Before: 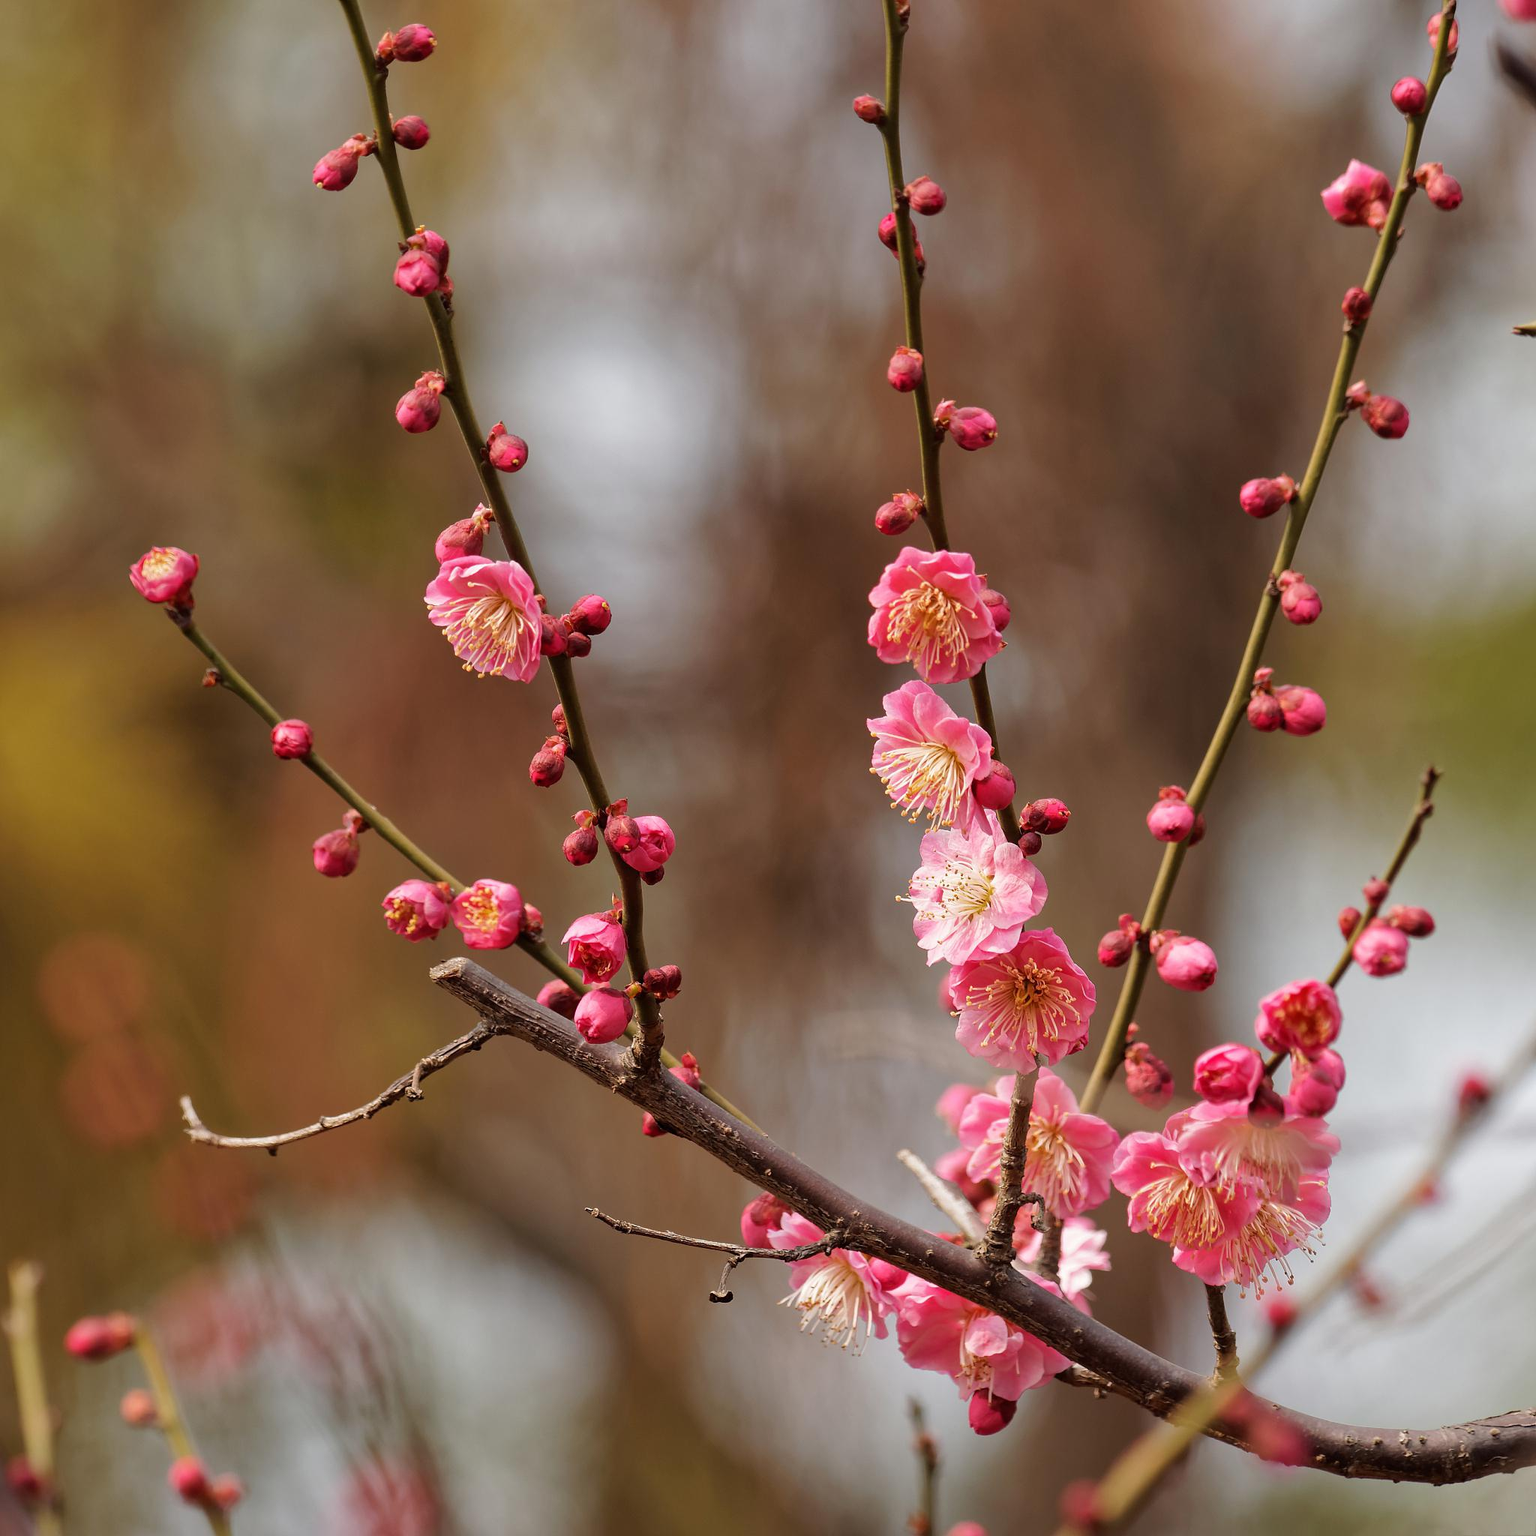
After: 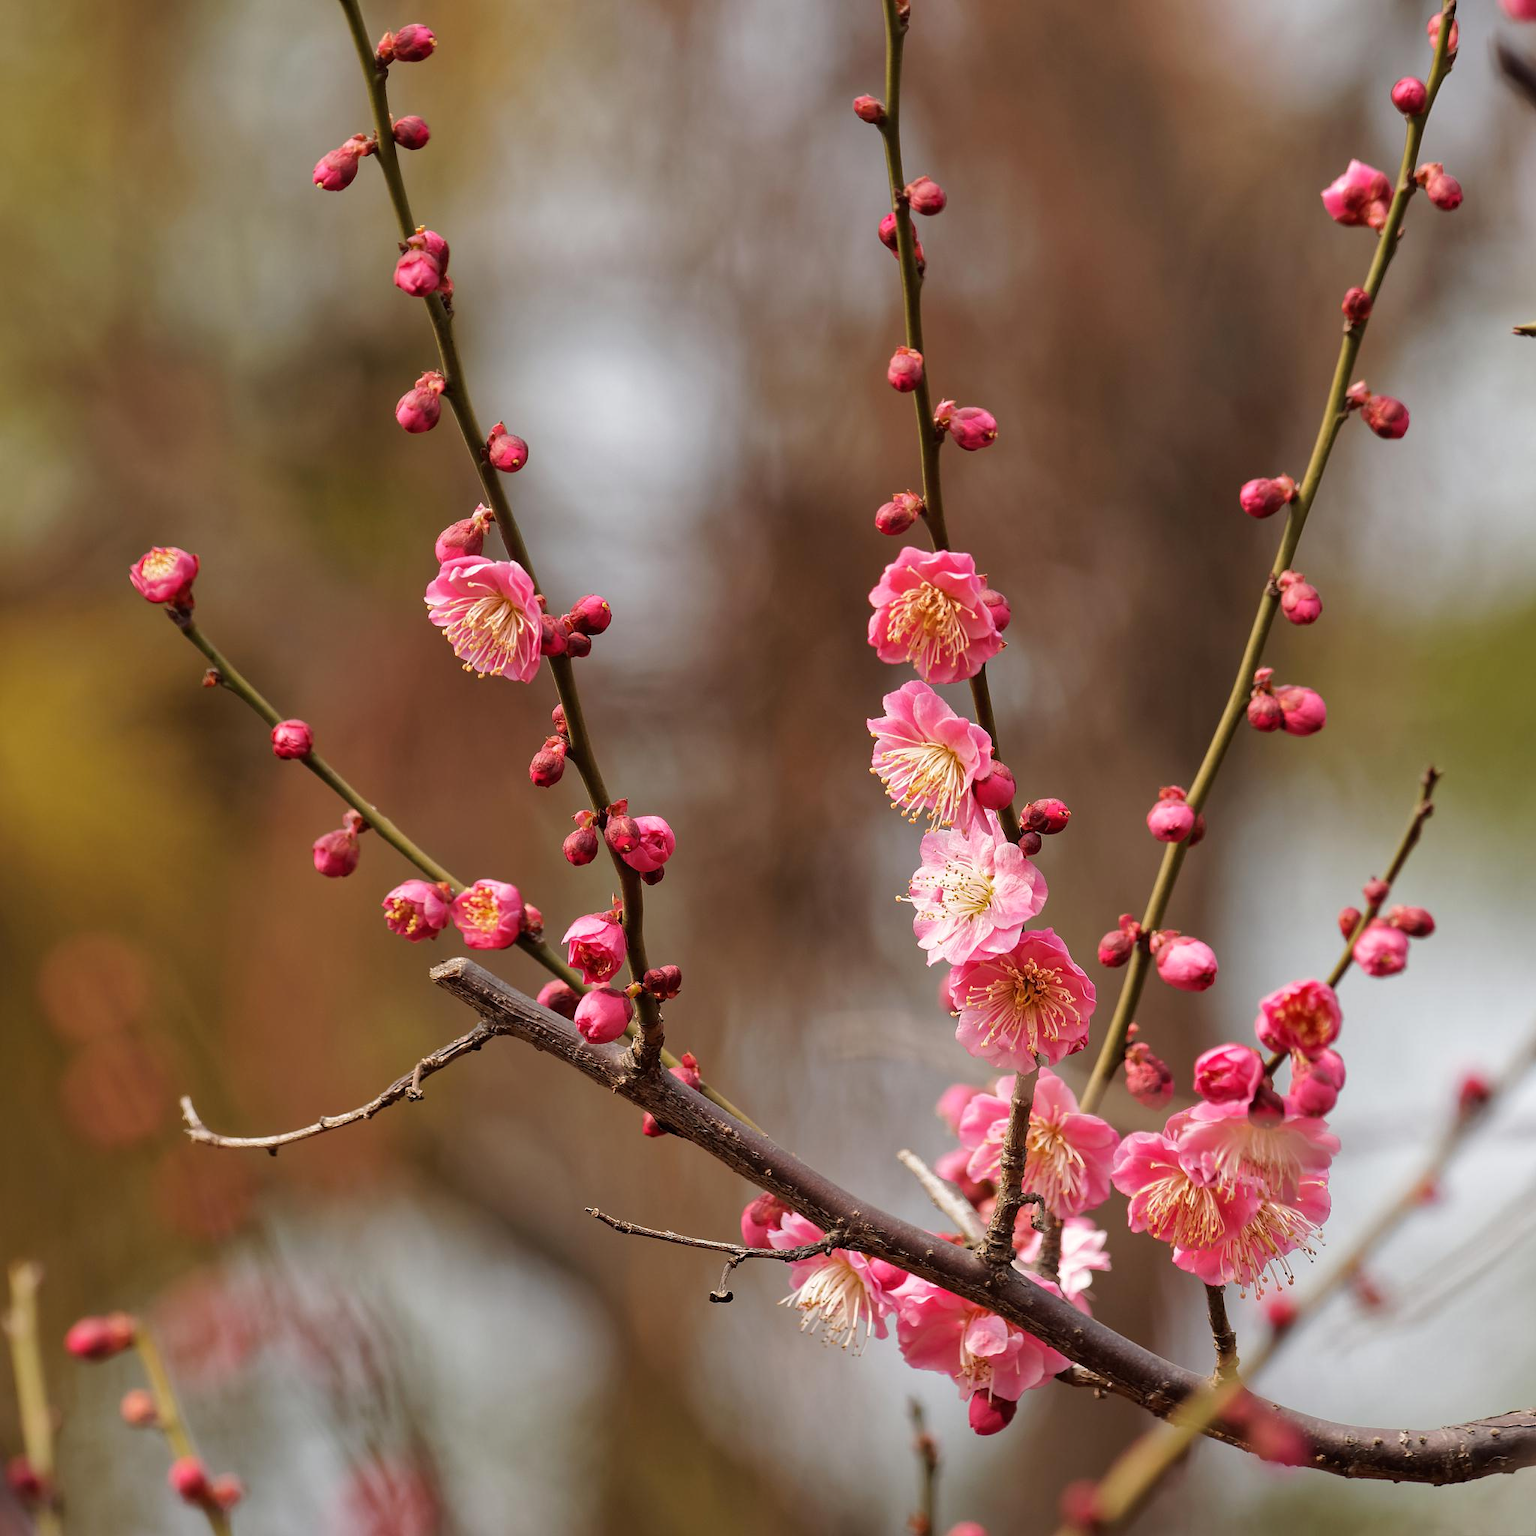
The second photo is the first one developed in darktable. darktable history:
levels: gray 59.41%, levels [0, 0.492, 0.984]
